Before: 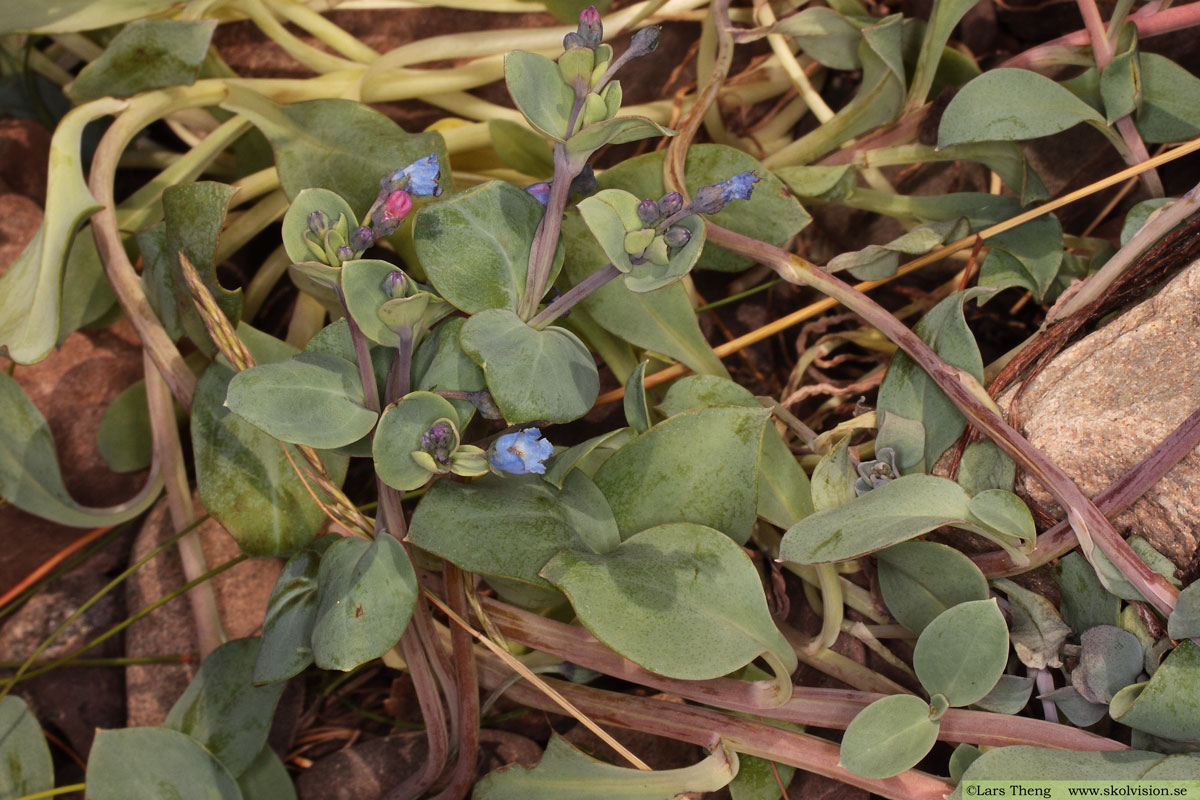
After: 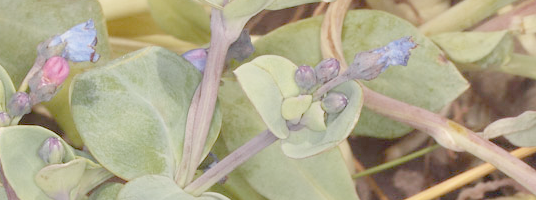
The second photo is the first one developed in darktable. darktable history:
crop: left 28.64%, top 16.832%, right 26.637%, bottom 58.055%
